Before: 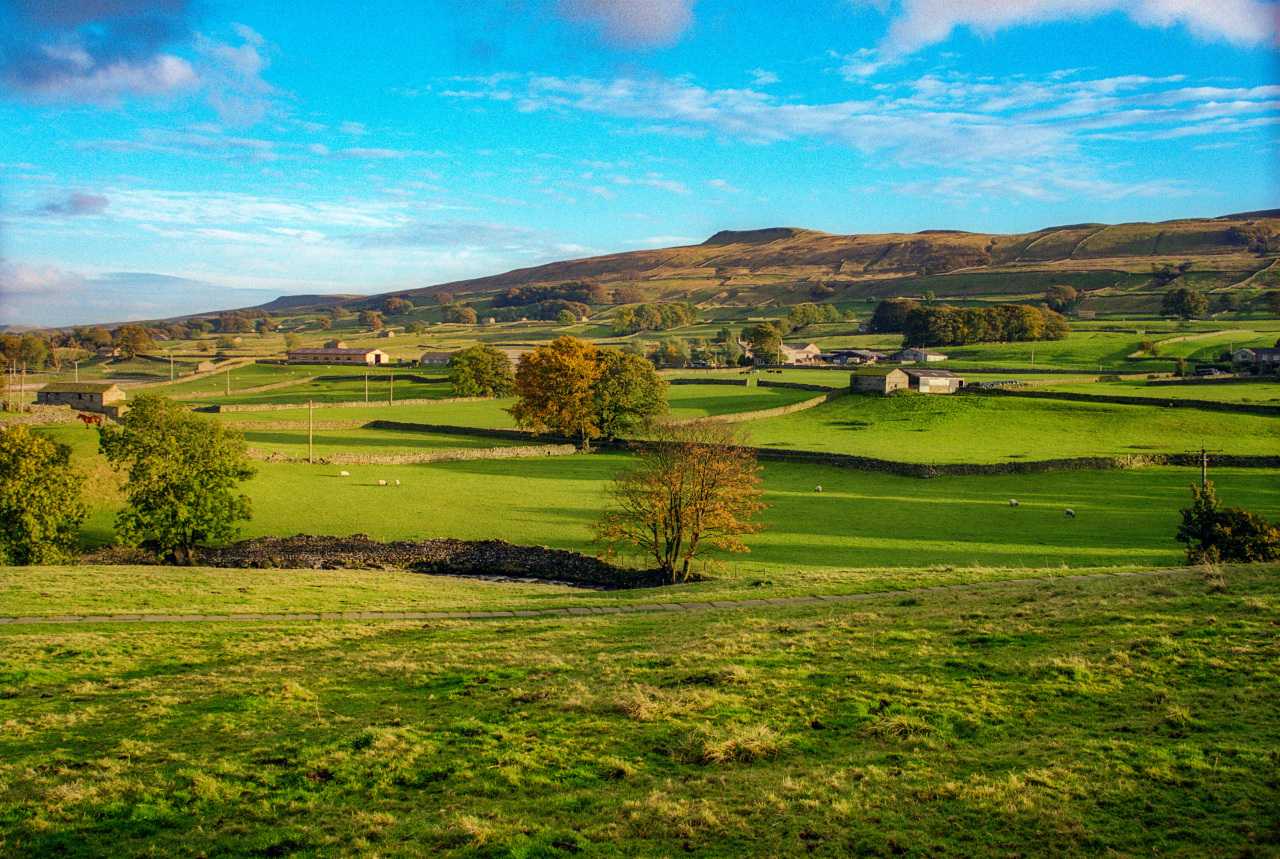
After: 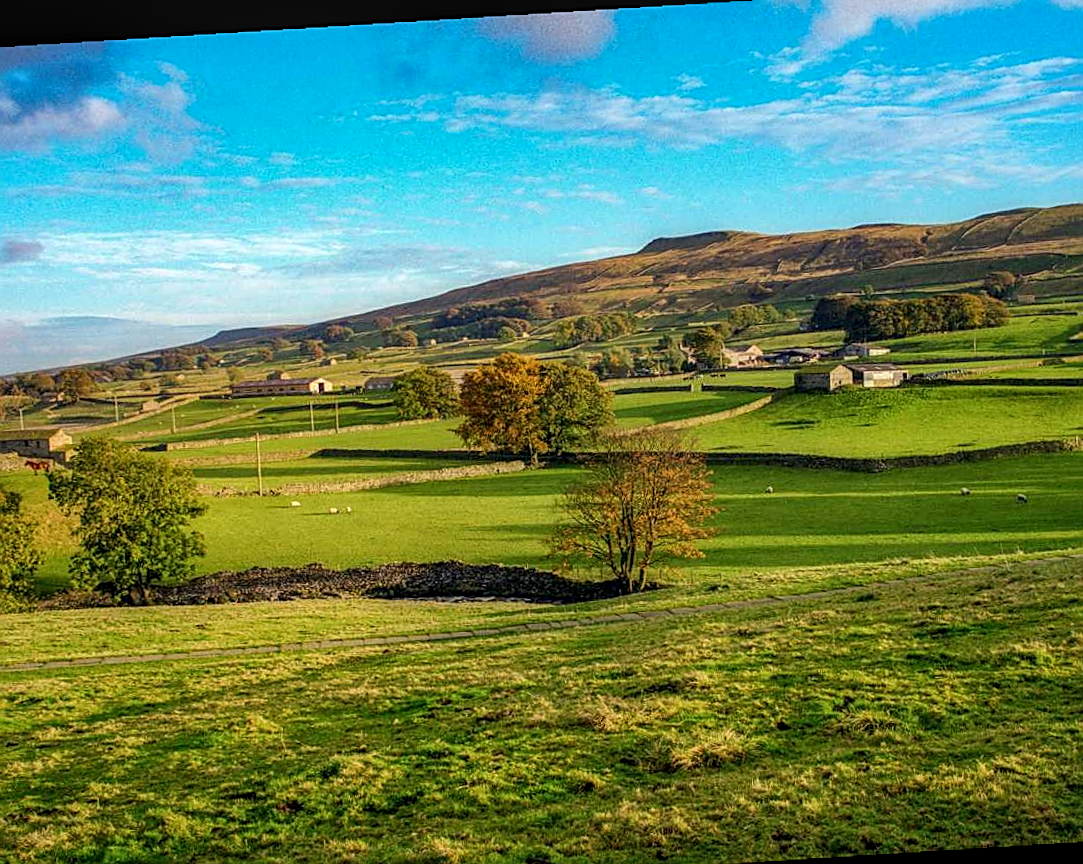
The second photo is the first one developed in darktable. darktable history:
rotate and perspective: rotation -2.56°, automatic cropping off
crop and rotate: angle 1°, left 4.281%, top 0.642%, right 11.383%, bottom 2.486%
white balance: emerald 1
sharpen: on, module defaults
local contrast: on, module defaults
